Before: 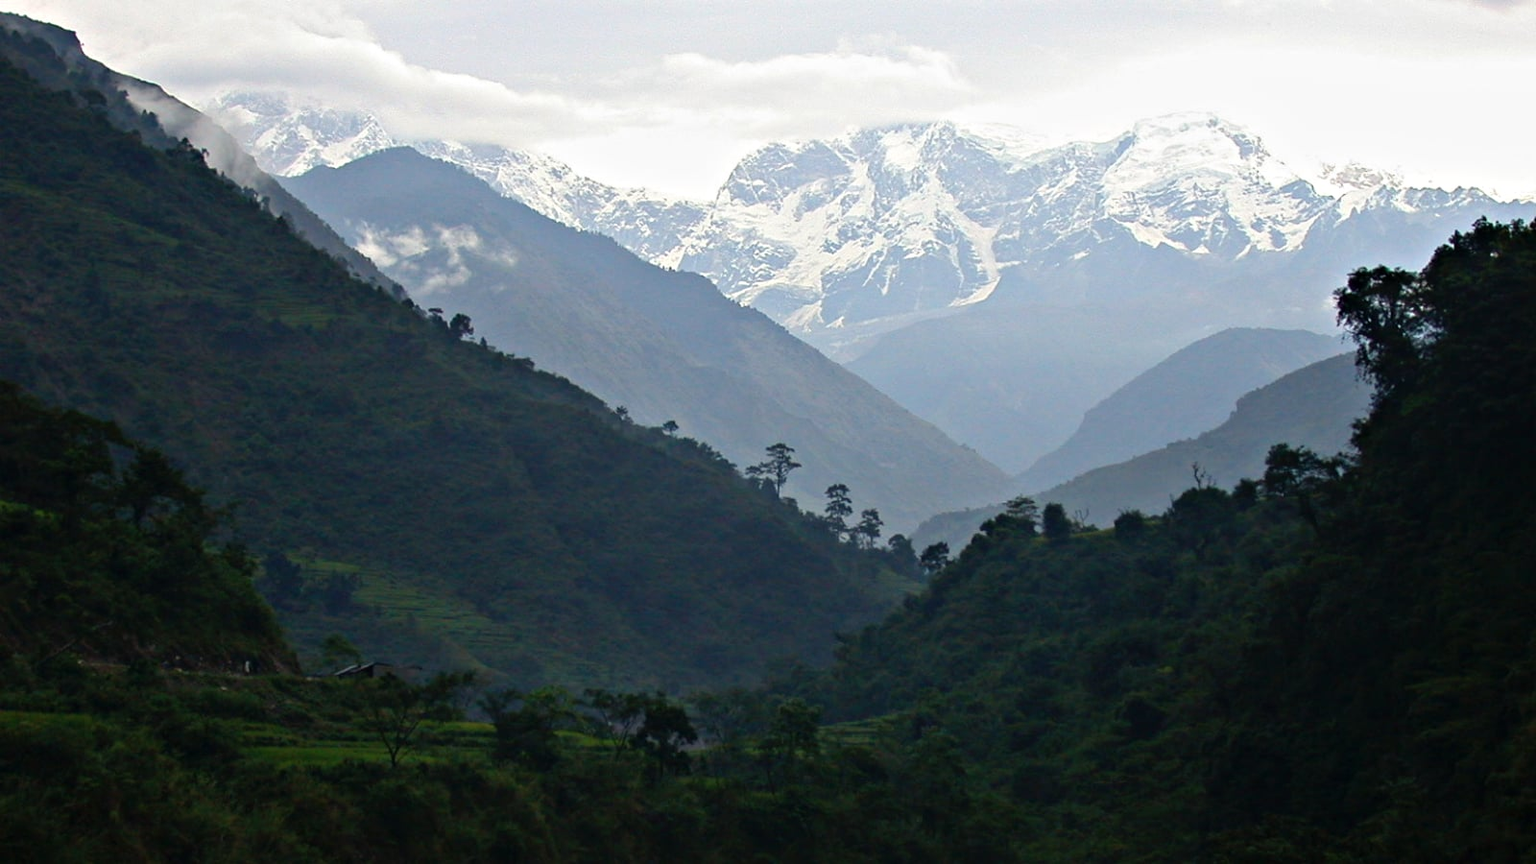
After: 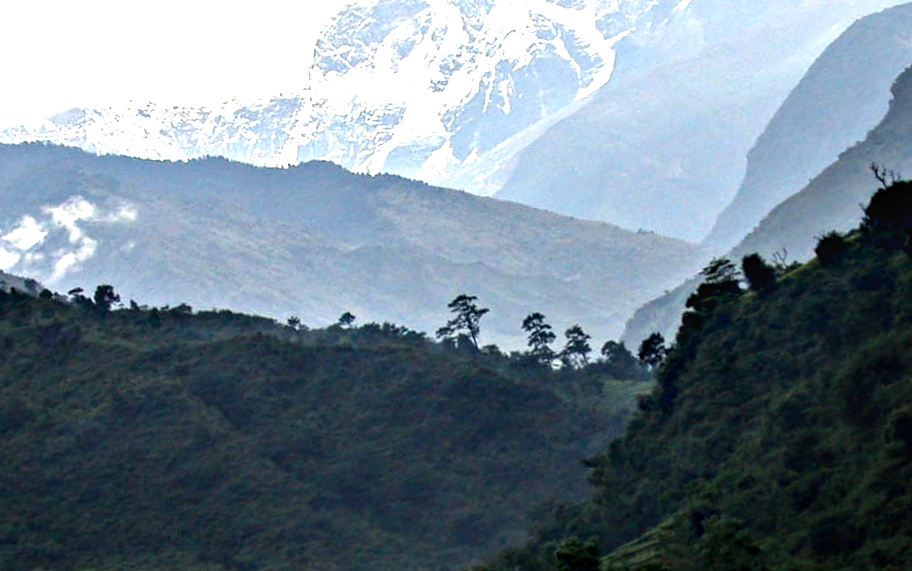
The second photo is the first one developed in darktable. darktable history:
local contrast: detail 130%
crop and rotate: angle 20.41°, left 6.822%, right 4.323%, bottom 1.183%
tone equalizer: -8 EV -0.72 EV, -7 EV -0.669 EV, -6 EV -0.564 EV, -5 EV -0.398 EV, -3 EV 0.381 EV, -2 EV 0.6 EV, -1 EV 0.68 EV, +0 EV 0.724 EV
contrast equalizer: y [[0.6 ×6], [0.55 ×6], [0 ×6], [0 ×6], [0 ×6]]
color correction: highlights b* -0.019, saturation 1.3
color balance rgb: perceptual saturation grading › global saturation -31.733%, global vibrance 15.053%
